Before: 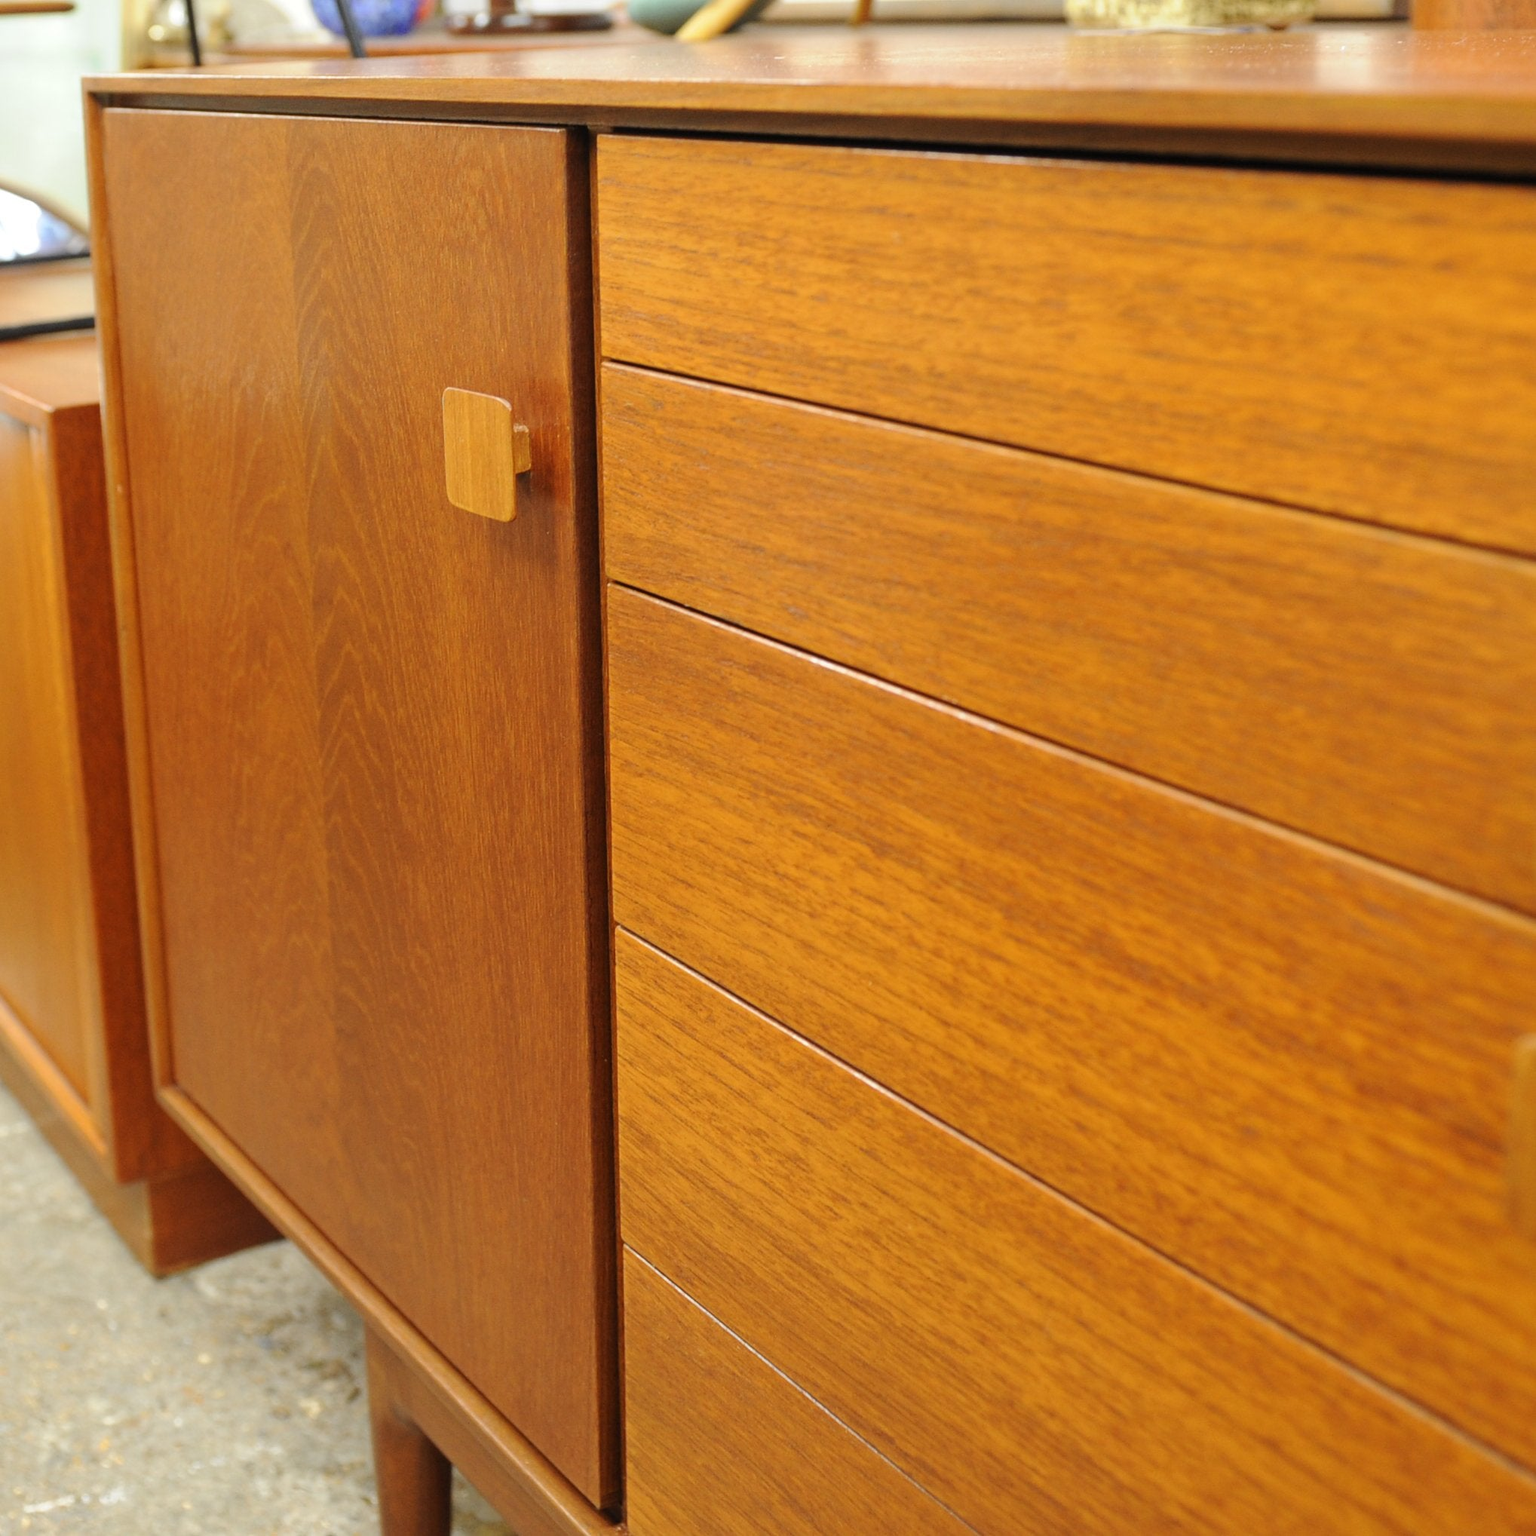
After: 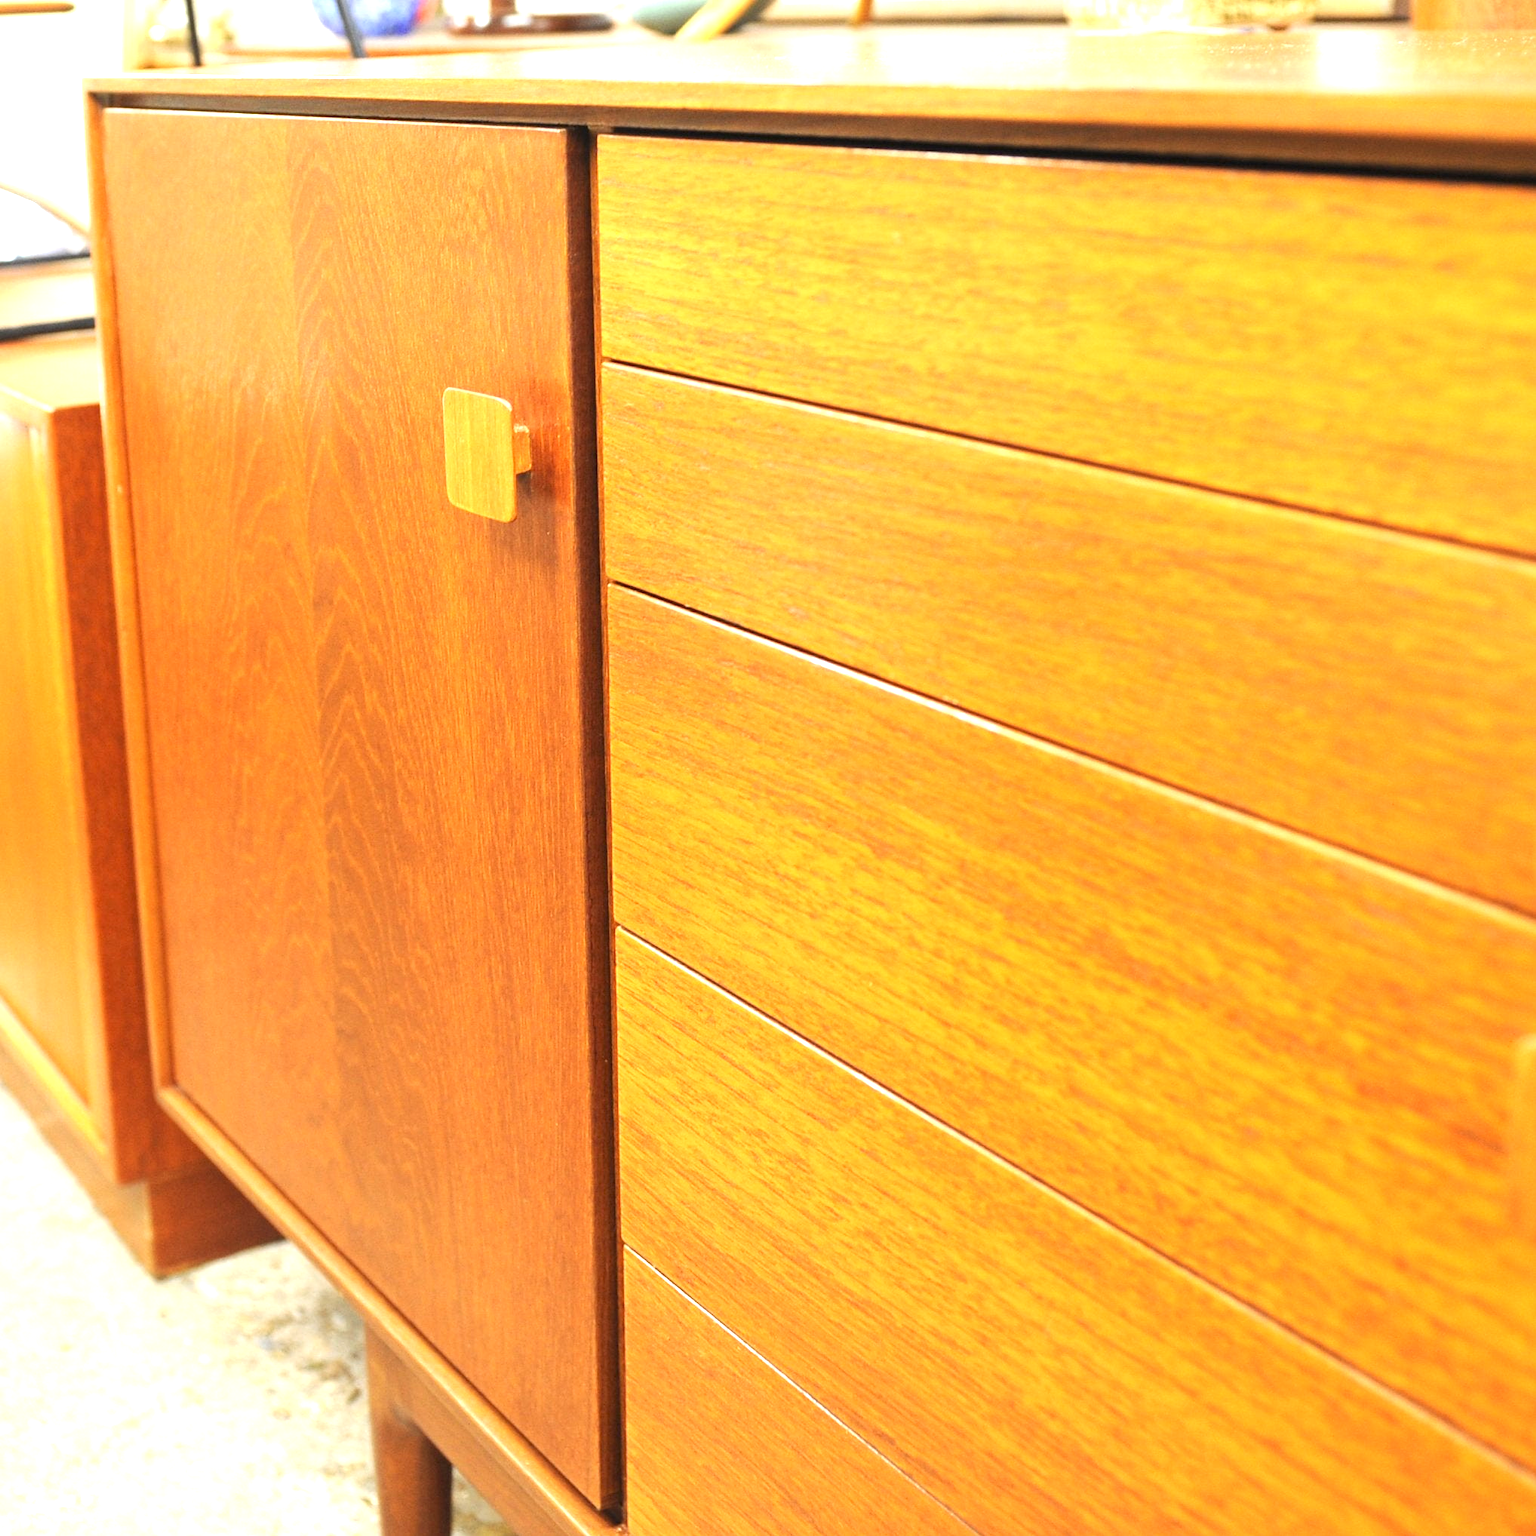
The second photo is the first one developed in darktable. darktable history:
exposure: black level correction 0, exposure 1.35 EV, compensate exposure bias true, compensate highlight preservation false
